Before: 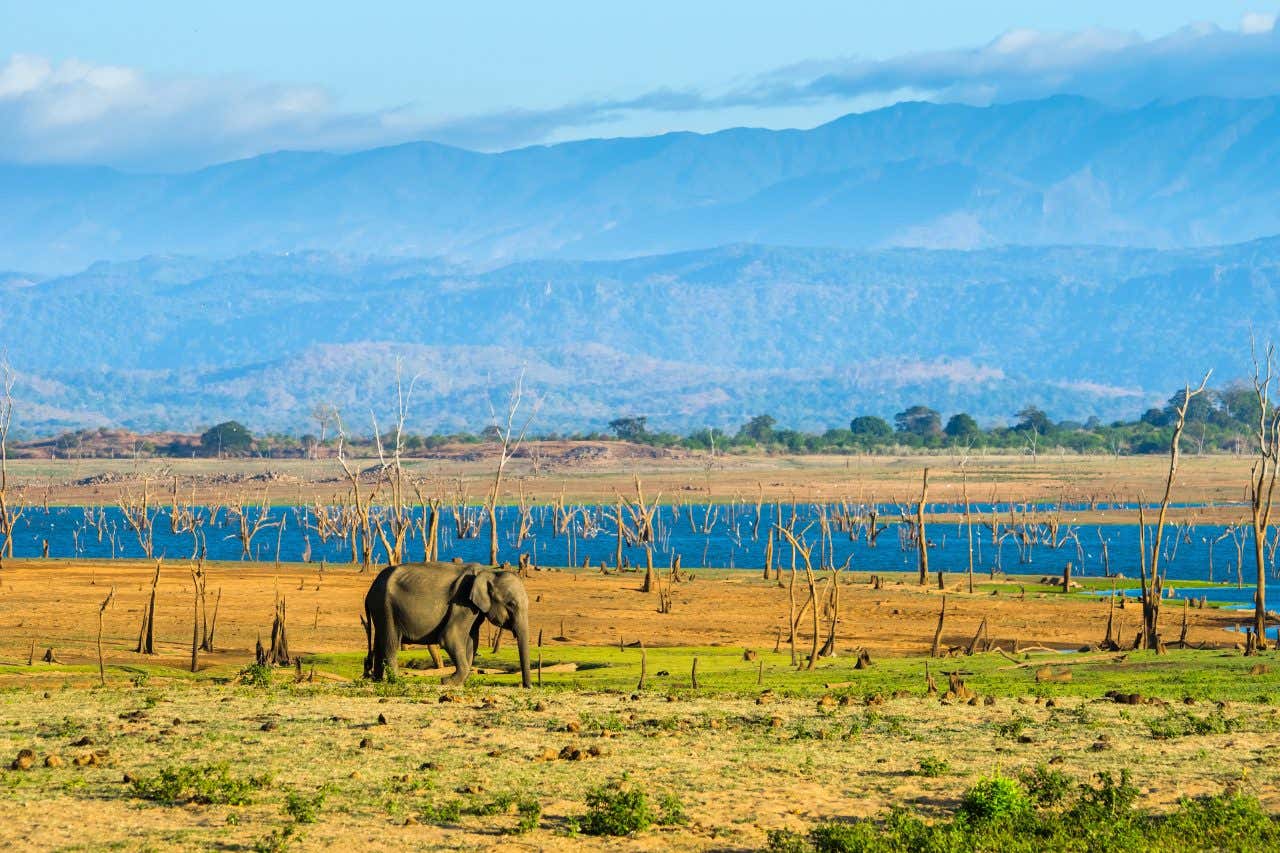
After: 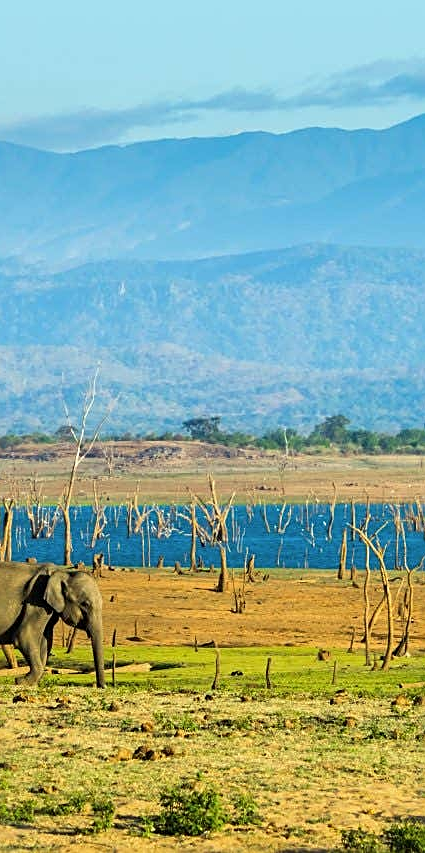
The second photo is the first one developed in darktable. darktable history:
sharpen: on, module defaults
crop: left 33.317%, right 33.404%
color correction: highlights a* -4.85, highlights b* 5.05, saturation 0.941
